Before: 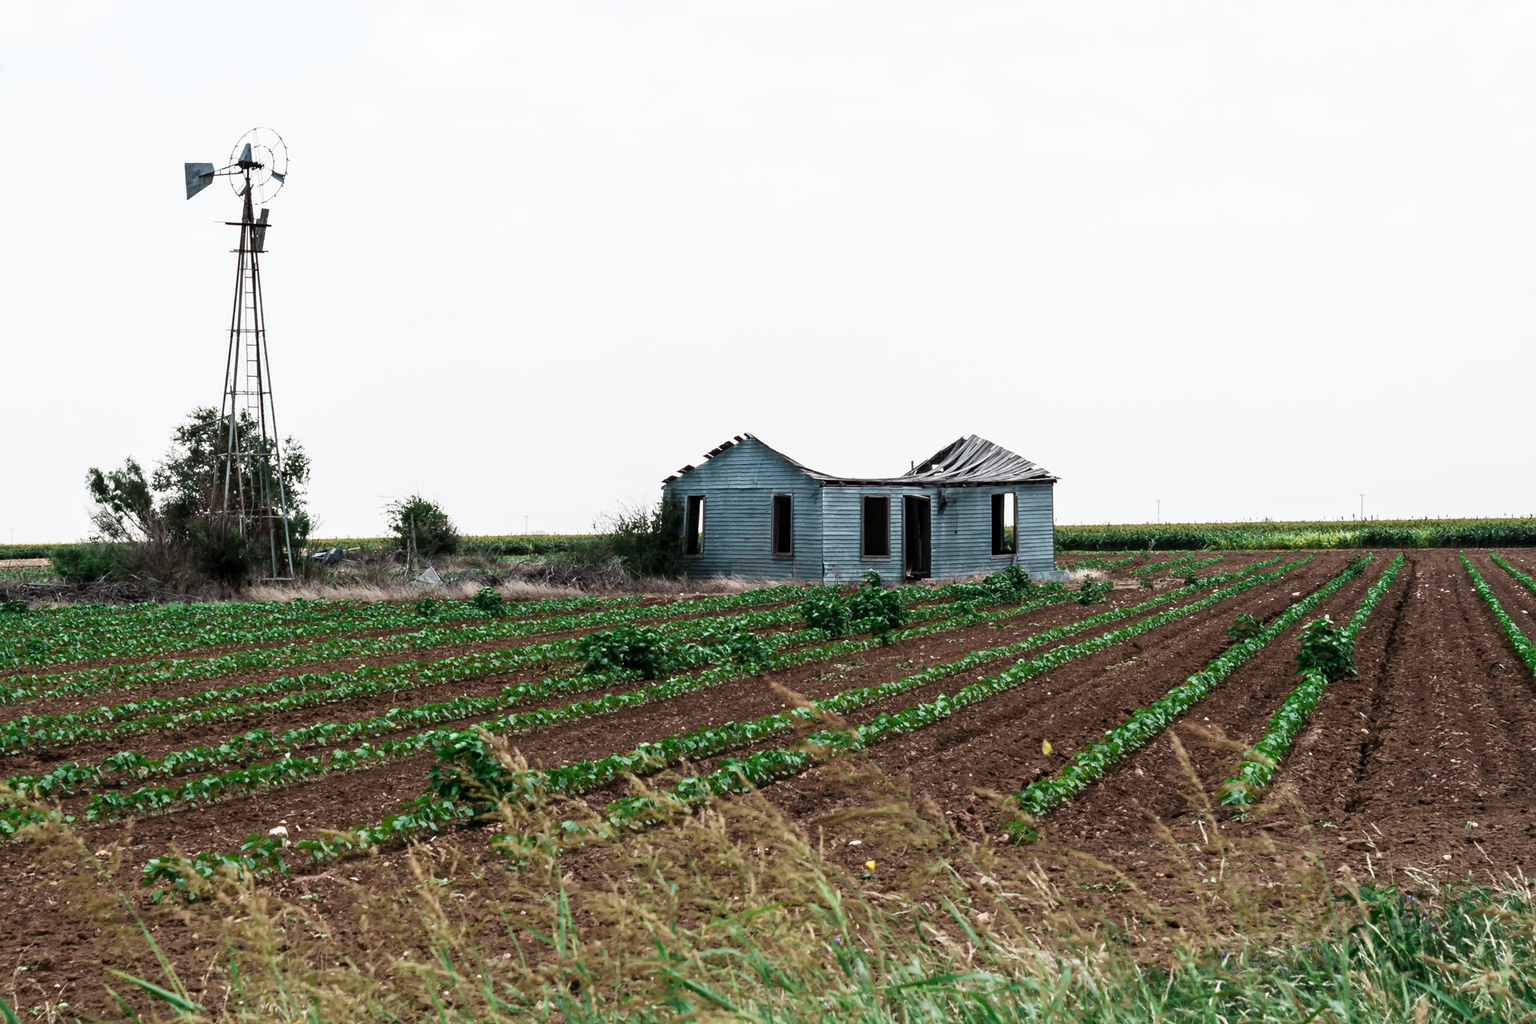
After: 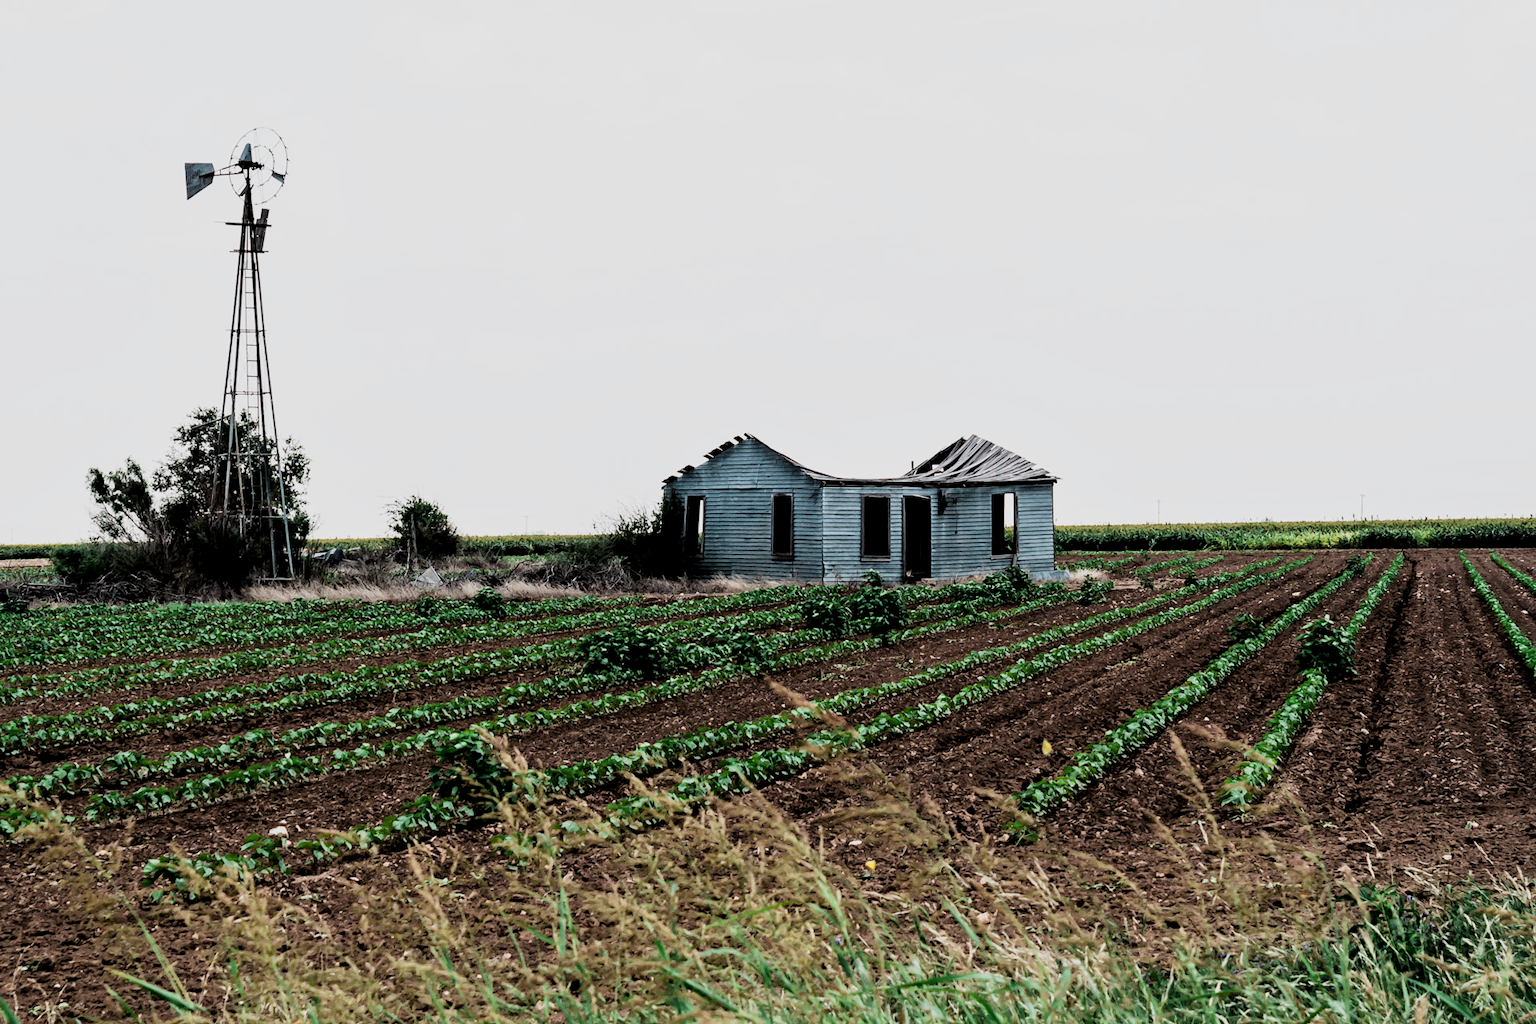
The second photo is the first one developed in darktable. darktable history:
filmic rgb: black relative exposure -5 EV, hardness 2.88, contrast 1.3, highlights saturation mix -30%
local contrast: mode bilateral grid, contrast 20, coarseness 50, detail 120%, midtone range 0.2
